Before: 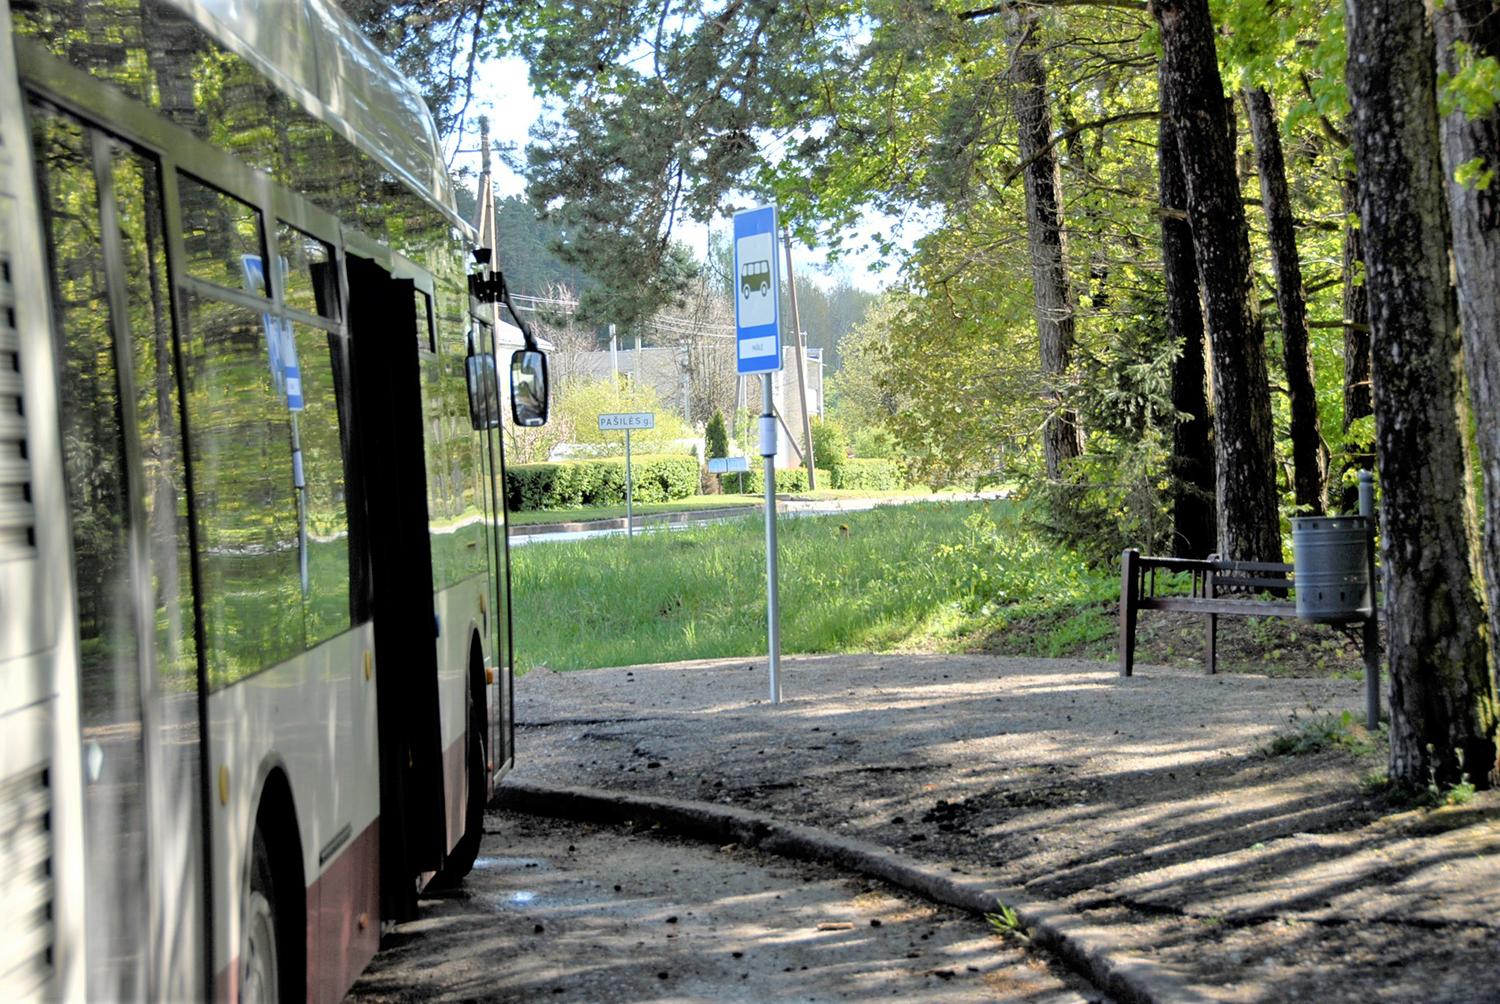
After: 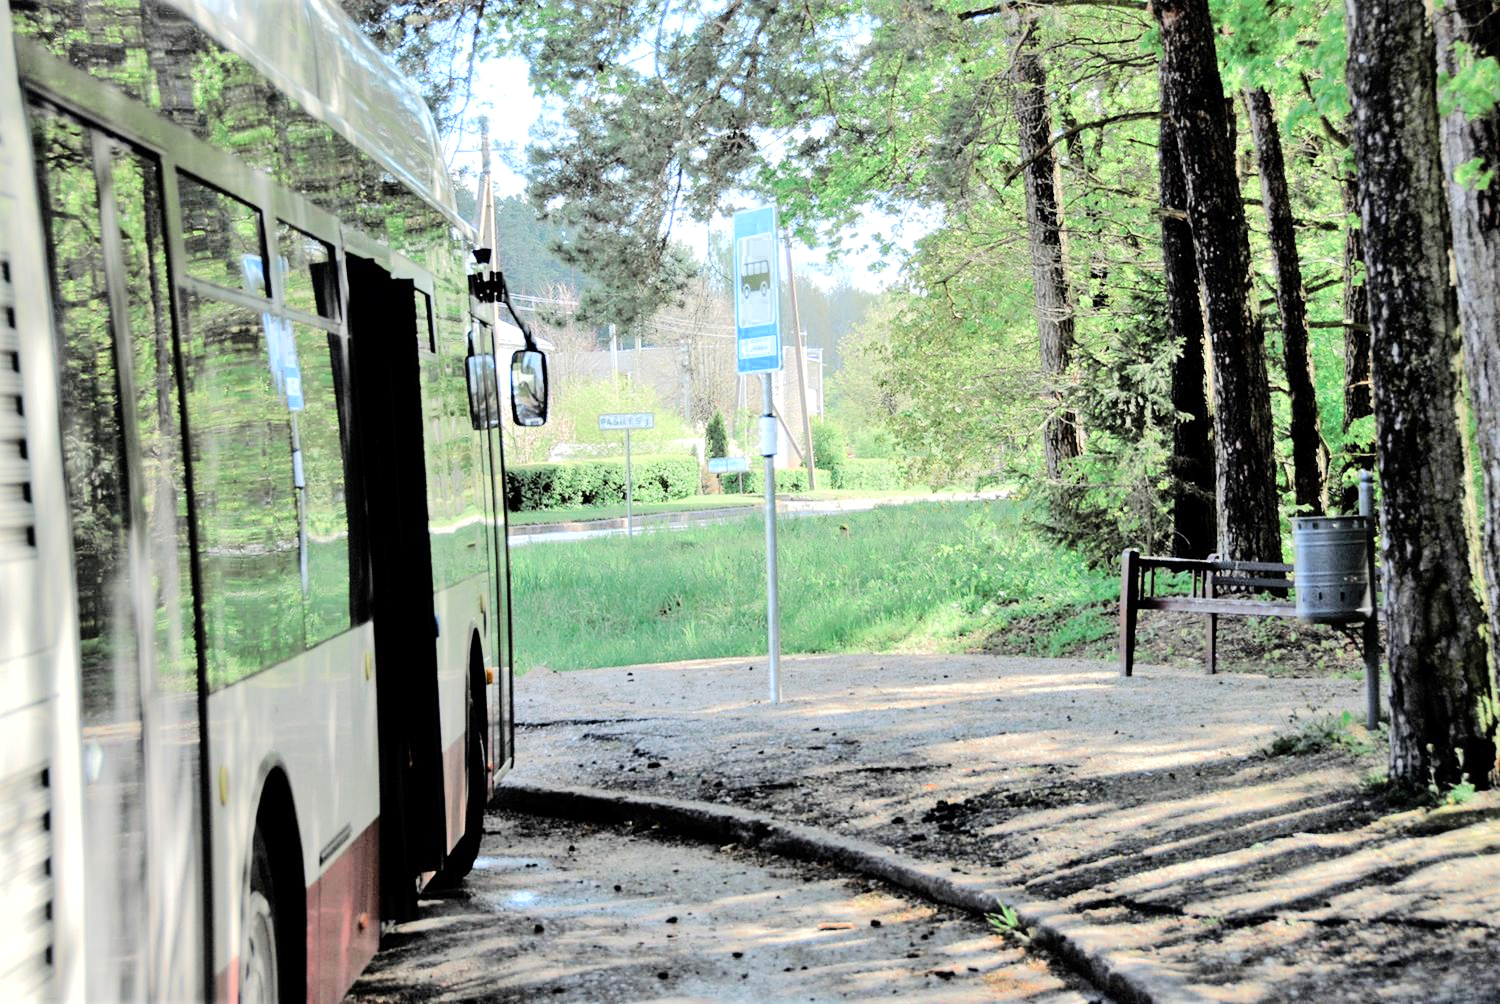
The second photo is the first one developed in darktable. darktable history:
color zones: curves: ch0 [(0, 0.466) (0.128, 0.466) (0.25, 0.5) (0.375, 0.456) (0.5, 0.5) (0.625, 0.5) (0.737, 0.652) (0.875, 0.5)]; ch1 [(0, 0.603) (0.125, 0.618) (0.261, 0.348) (0.372, 0.353) (0.497, 0.363) (0.611, 0.45) (0.731, 0.427) (0.875, 0.518) (0.998, 0.652)]; ch2 [(0, 0.559) (0.125, 0.451) (0.253, 0.564) (0.37, 0.578) (0.5, 0.466) (0.625, 0.471) (0.731, 0.471) (0.88, 0.485)]
tone equalizer: -7 EV 0.145 EV, -6 EV 0.574 EV, -5 EV 1.12 EV, -4 EV 1.31 EV, -3 EV 1.18 EV, -2 EV 0.6 EV, -1 EV 0.149 EV, edges refinement/feathering 500, mask exposure compensation -1.57 EV, preserve details no
